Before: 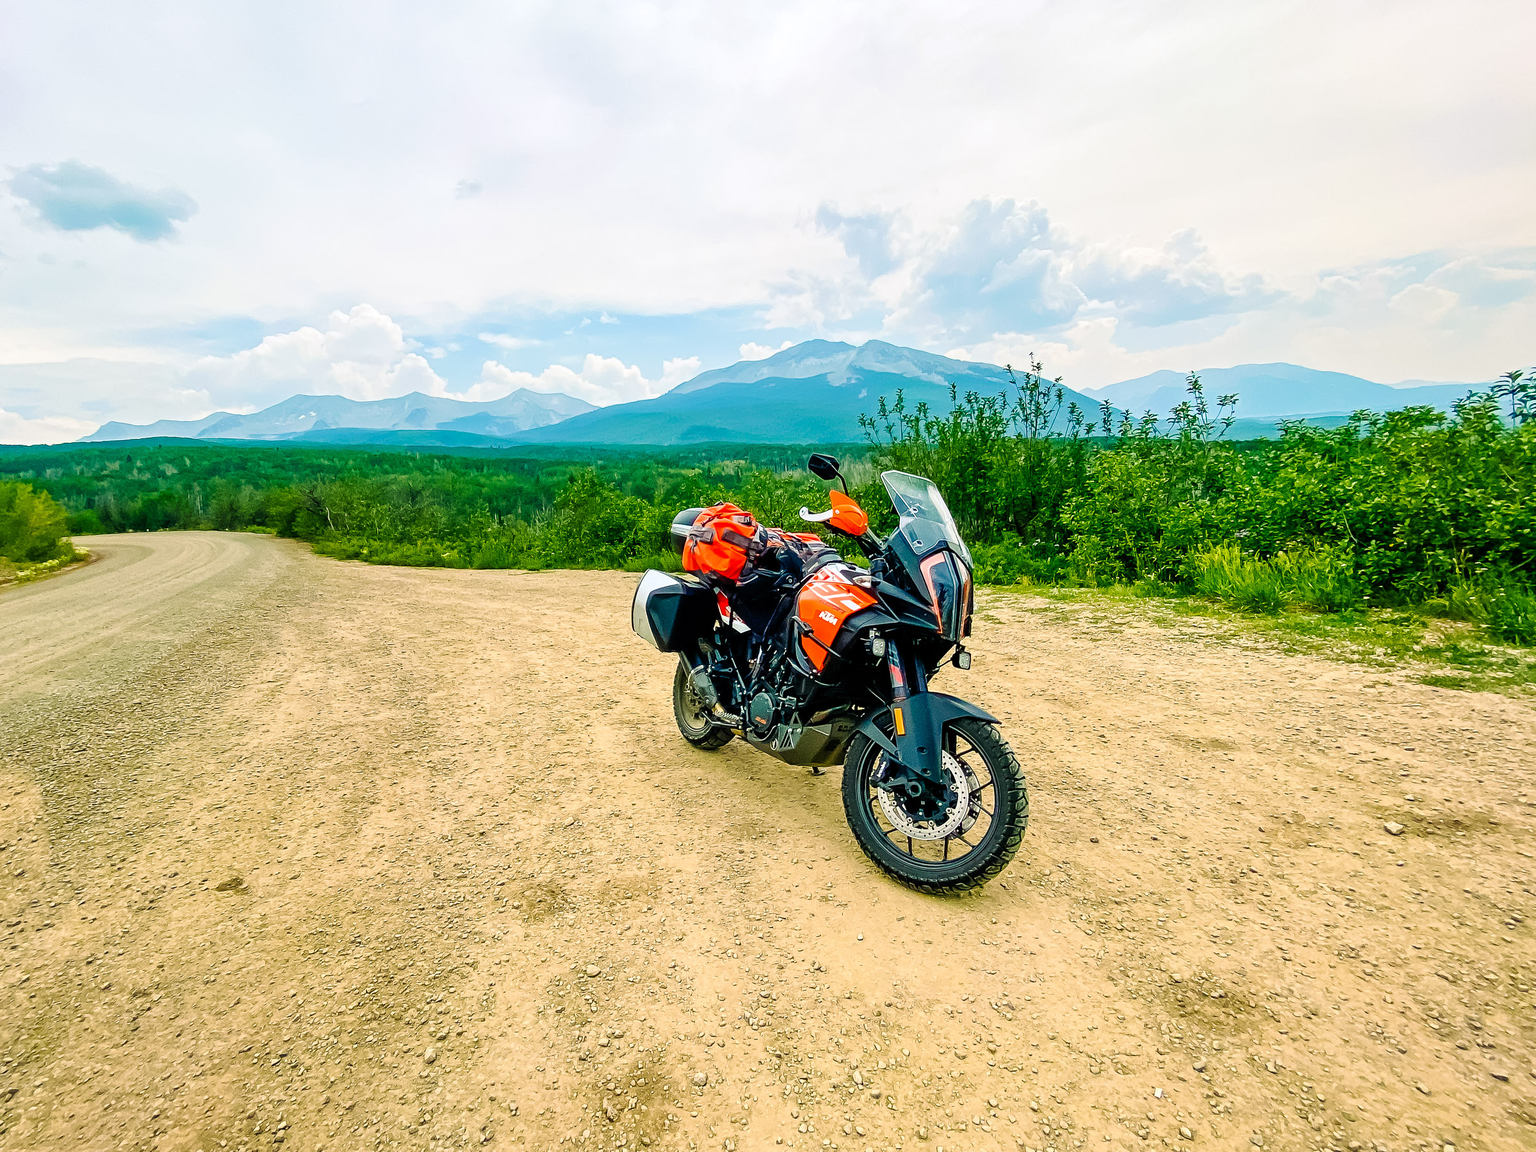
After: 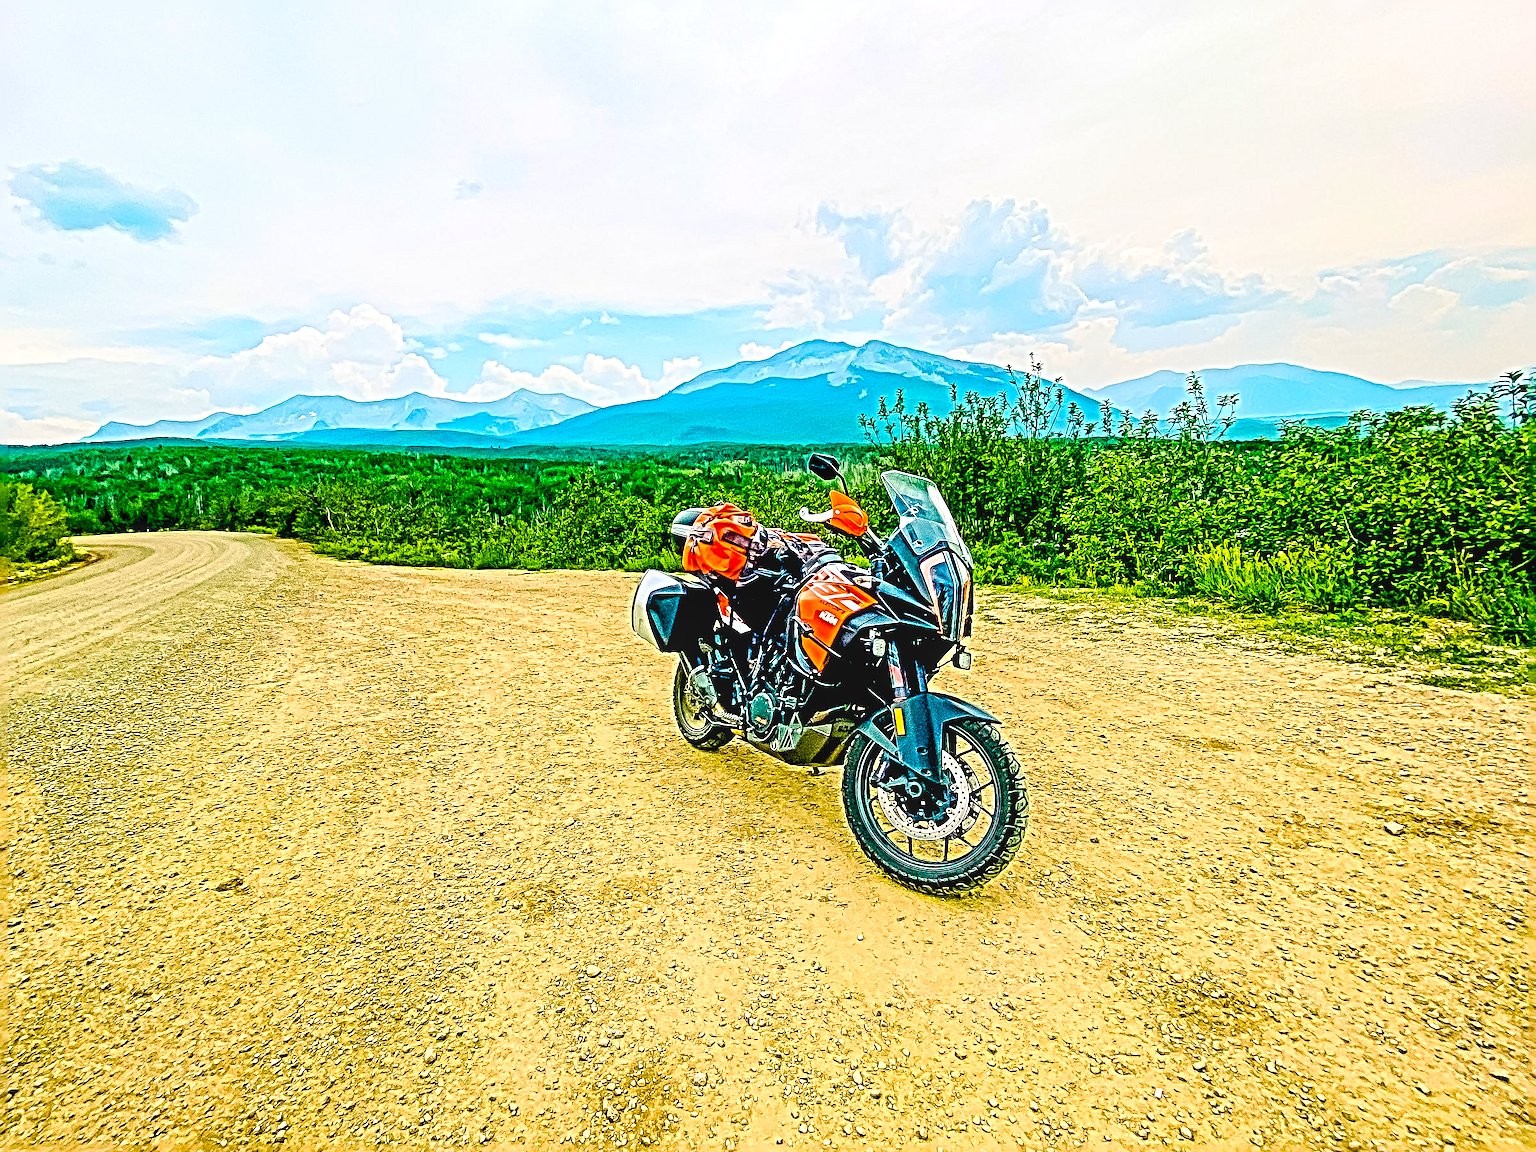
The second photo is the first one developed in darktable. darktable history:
local contrast: on, module defaults
exposure: black level correction 0.016, exposure -0.009 EV, compensate highlight preservation false
levels: levels [0.016, 0.5, 0.996]
sharpen: radius 6.3, amount 1.8, threshold 0
rgb curve: curves: ch0 [(0, 0) (0.093, 0.159) (0.241, 0.265) (0.414, 0.42) (1, 1)], compensate middle gray true, preserve colors basic power
contrast brightness saturation: contrast 0.2, brightness 0.15, saturation 0.14
color balance rgb: perceptual saturation grading › global saturation 20%, perceptual saturation grading › highlights -25%, perceptual saturation grading › shadows 50.52%, global vibrance 40.24%
